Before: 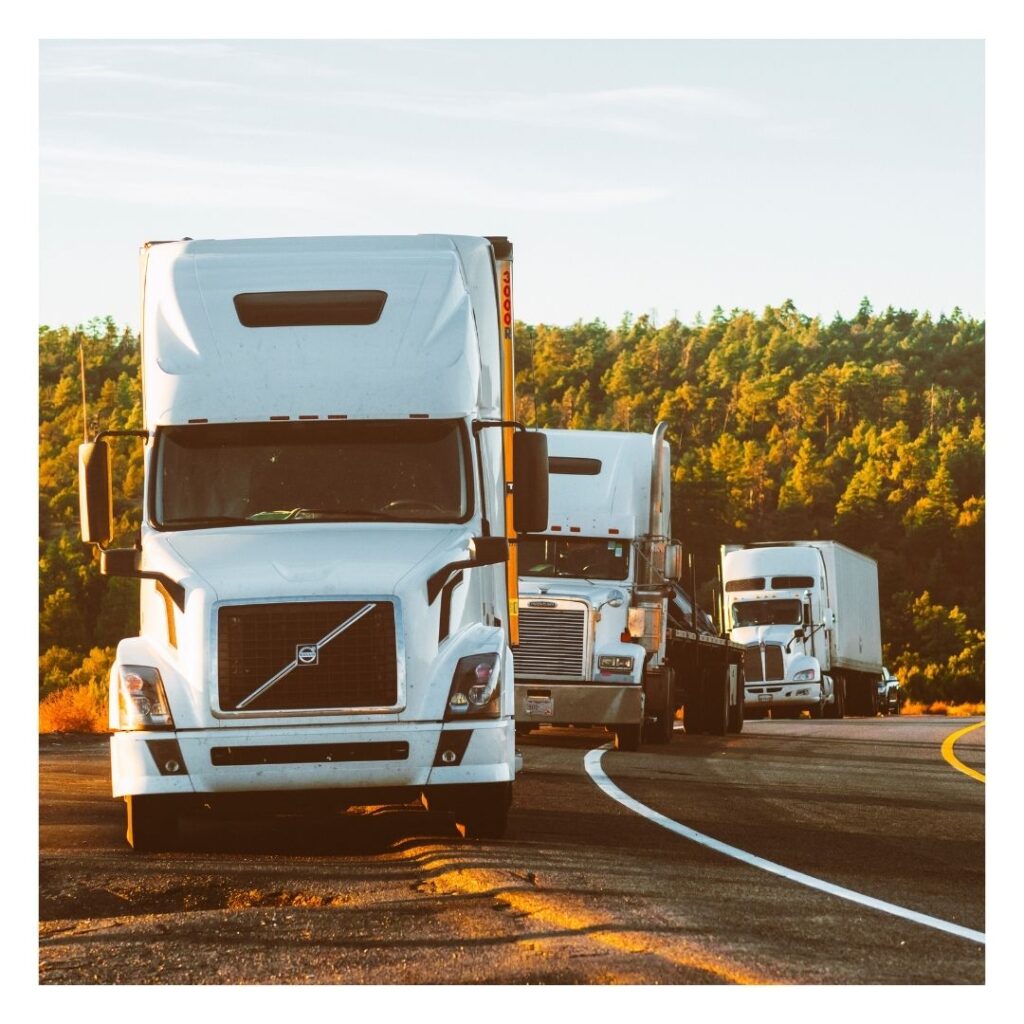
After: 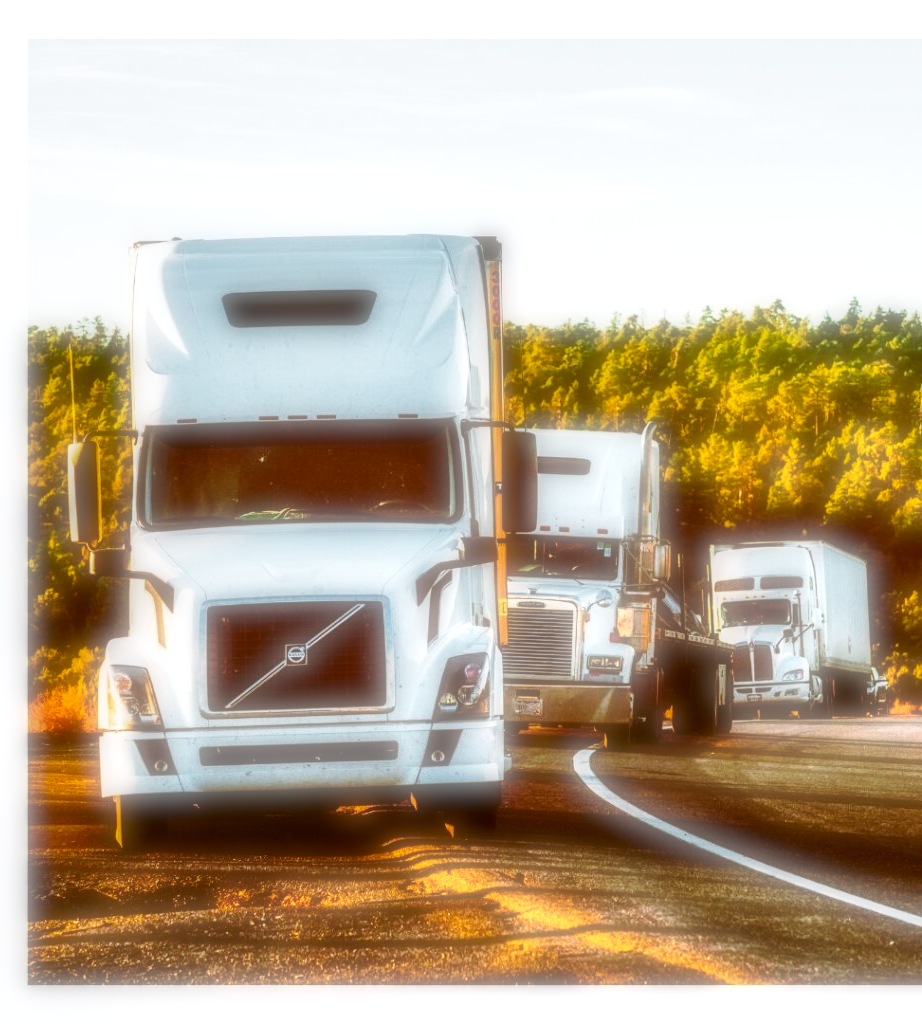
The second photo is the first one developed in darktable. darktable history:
base curve: curves: ch0 [(0, 0) (0.028, 0.03) (0.121, 0.232) (0.46, 0.748) (0.859, 0.968) (1, 1)], preserve colors none
shadows and highlights: shadows 52.42, soften with gaussian
local contrast: highlights 19%, detail 186%
soften: on, module defaults
crop and rotate: left 1.088%, right 8.807%
color balance rgb: perceptual saturation grading › global saturation 25%, global vibrance 20%
white balance: red 0.98, blue 1.034
